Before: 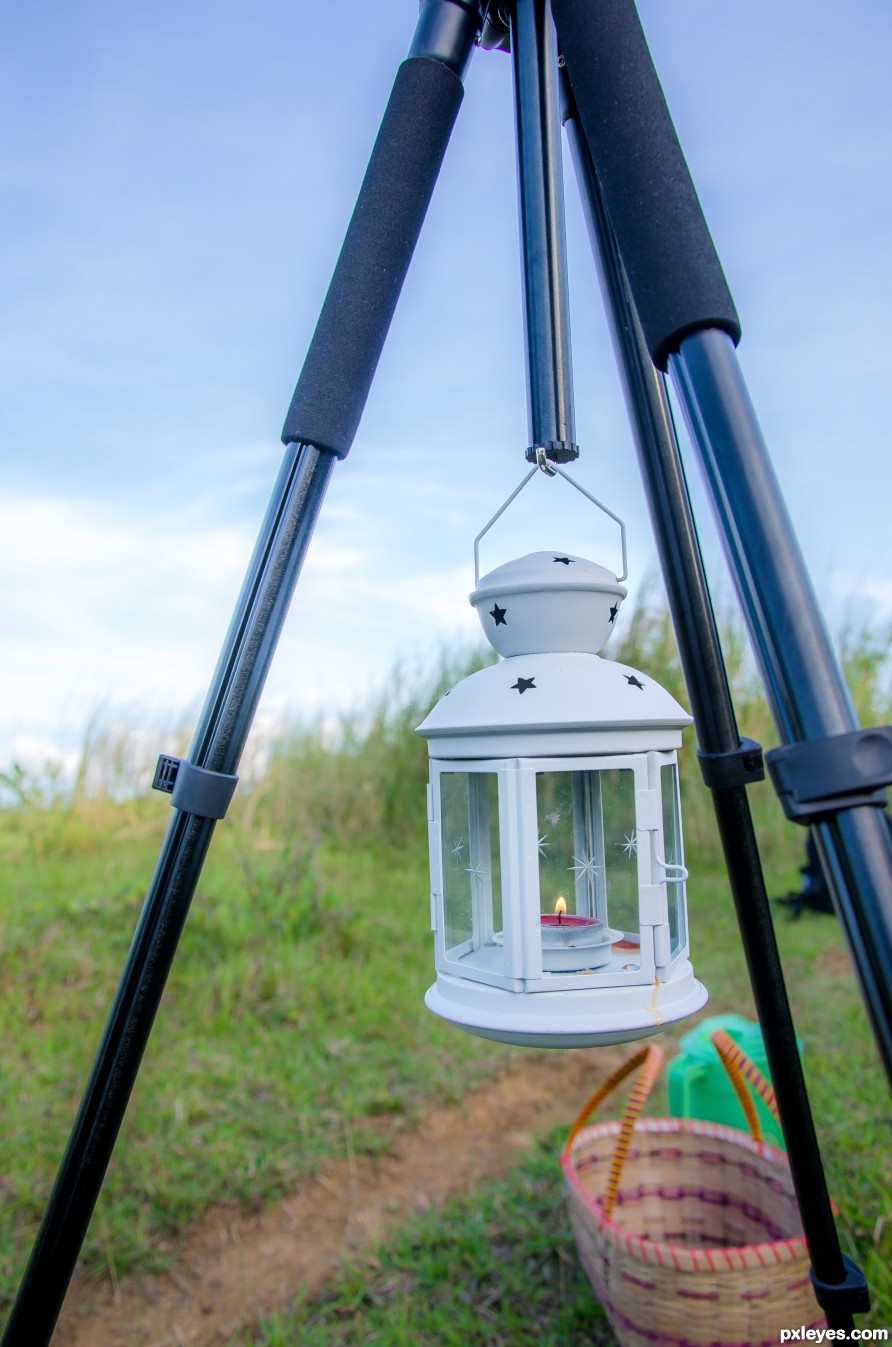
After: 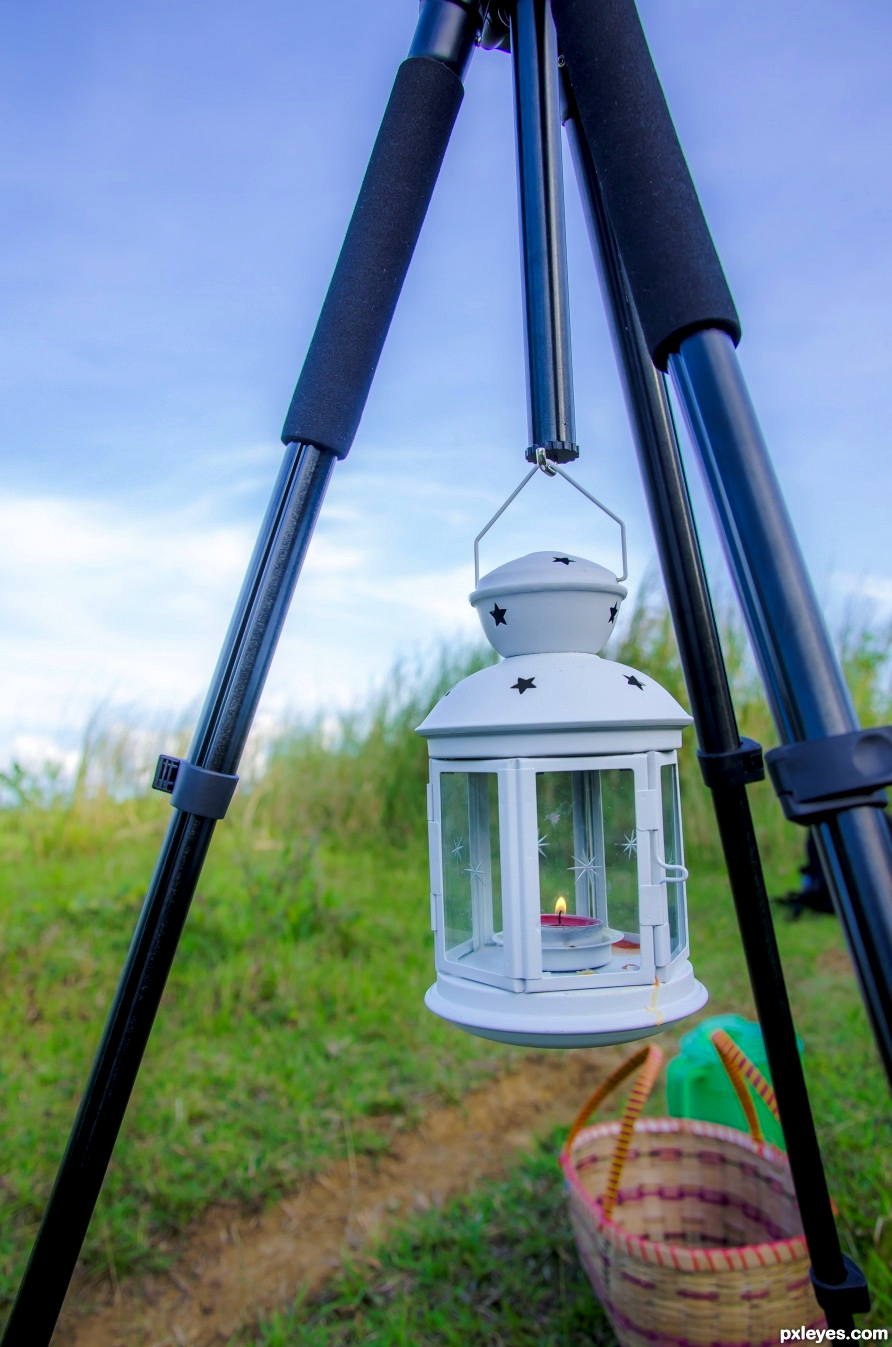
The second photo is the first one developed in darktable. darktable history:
tone curve: curves: ch0 [(0, 0) (0.003, 0.002) (0.011, 0.009) (0.025, 0.02) (0.044, 0.035) (0.069, 0.055) (0.1, 0.08) (0.136, 0.109) (0.177, 0.142) (0.224, 0.179) (0.277, 0.222) (0.335, 0.268) (0.399, 0.329) (0.468, 0.409) (0.543, 0.495) (0.623, 0.579) (0.709, 0.669) (0.801, 0.767) (0.898, 0.885) (1, 1)], preserve colors none
color look up table: target L [79.39, 72.12, 59.58, 44.38, 200.12, 100, 79.31, 68.94, 64.7, 59.43, 53.07, 51.28, 45.11, 37.62, 55.11, 50.66, 39.29, 37.28, 29.64, 18.23, 70.14, 68.25, 50.98, 47.28, 0 ×25], target a [-1.117, -24.85, -41.8, -15.2, -0.016, 0, -3.652, 12.48, 16.47, 32.74, -0.209, 48.77, 48.75, 16.52, 11.7, 50.45, 16.59, -0.161, 29.93, 0.319, -29.91, -0.928, -14.82, -1.179, 0 ×25], target b [-0.867, 59.71, 35.37, 26.56, 0.202, -0.002, 69.98, 63.97, 15.43, 59.59, -0.447, 14, 30.15, 18.85, -26.03, -17.42, -50.78, -1.378, -25.22, -1.577, -2.267, -1.272, -28.57, -27.93, 0 ×25], num patches 24
